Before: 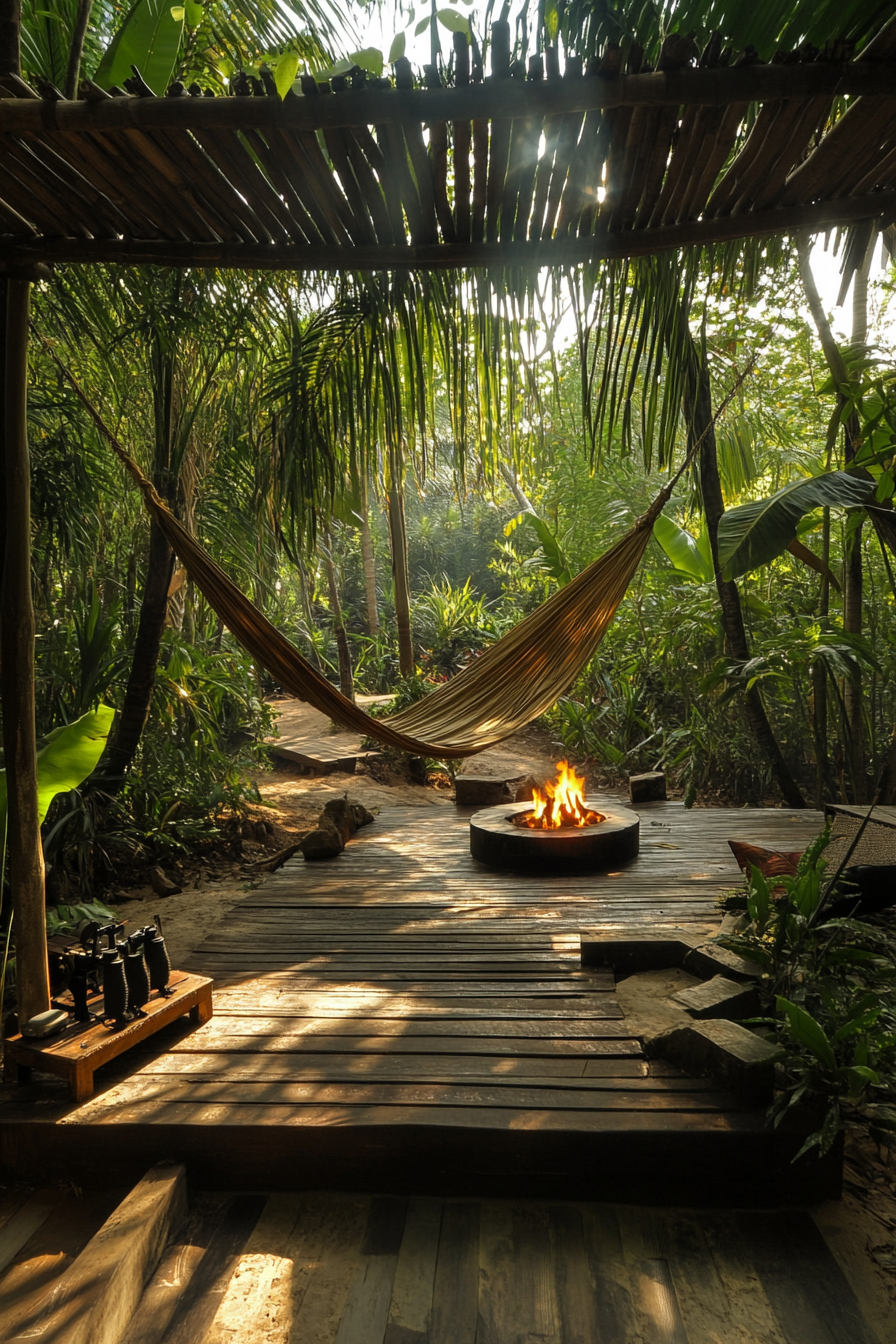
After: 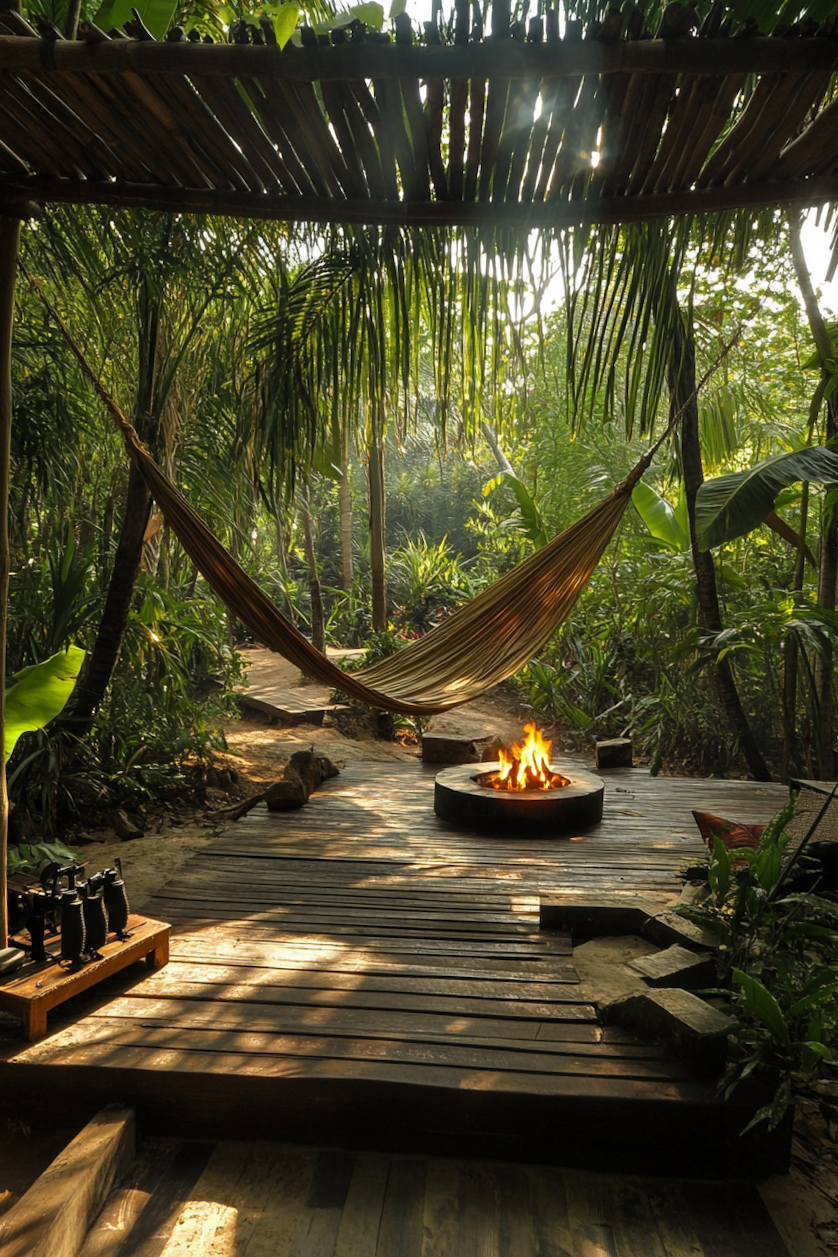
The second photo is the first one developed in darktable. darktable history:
crop and rotate: angle -2.67°
